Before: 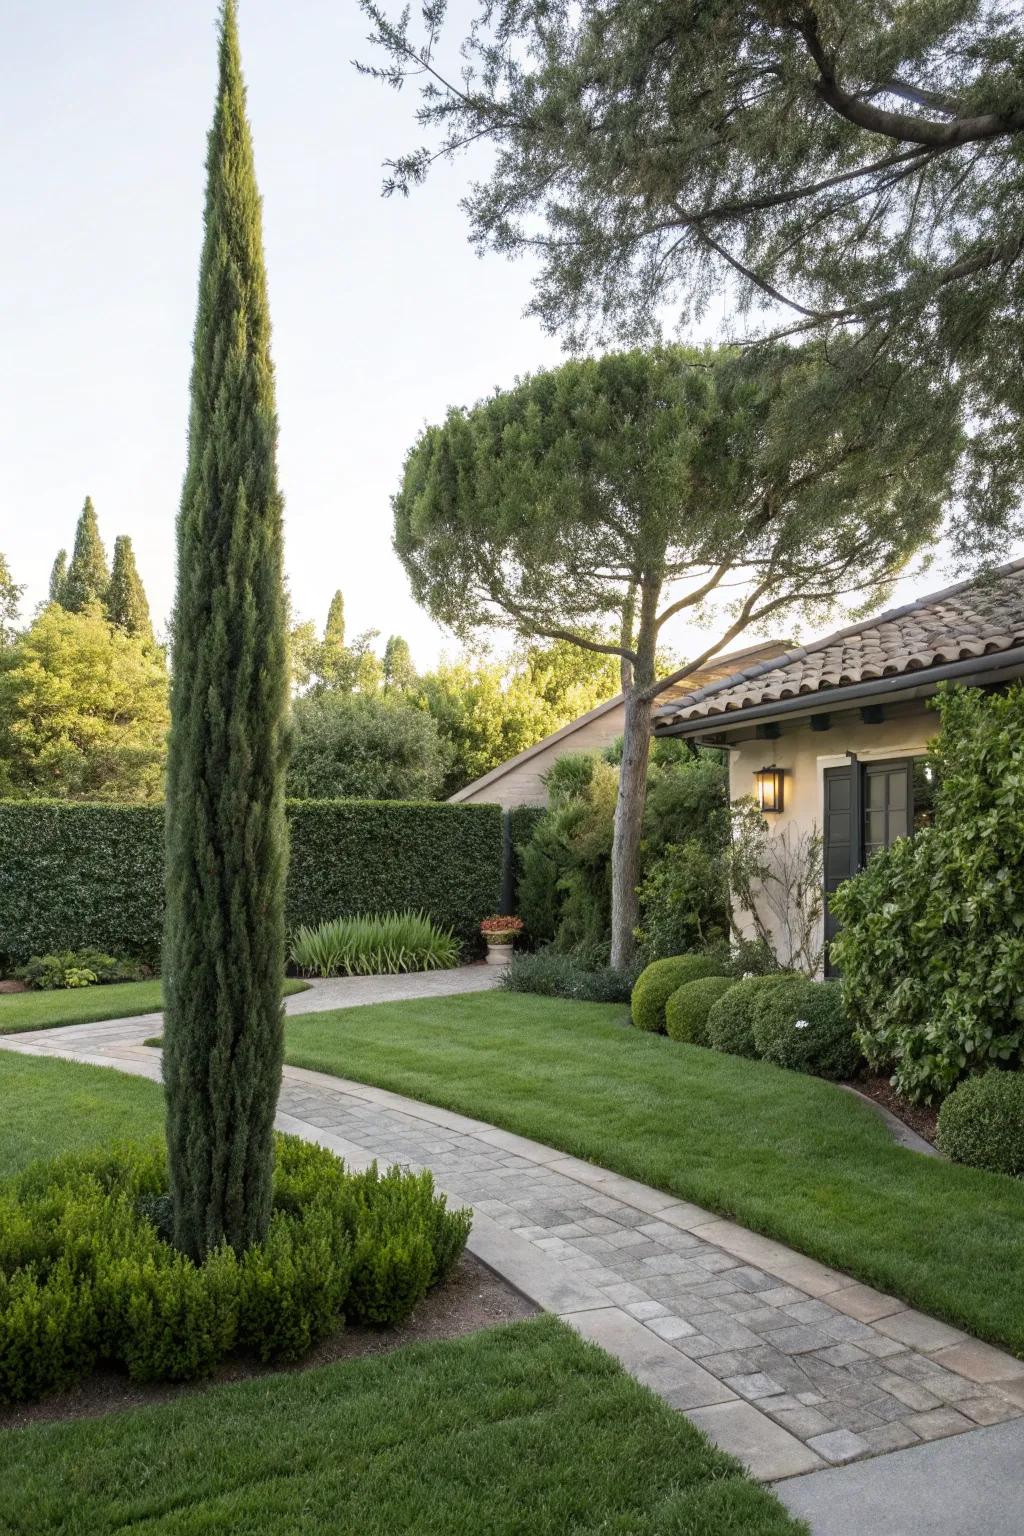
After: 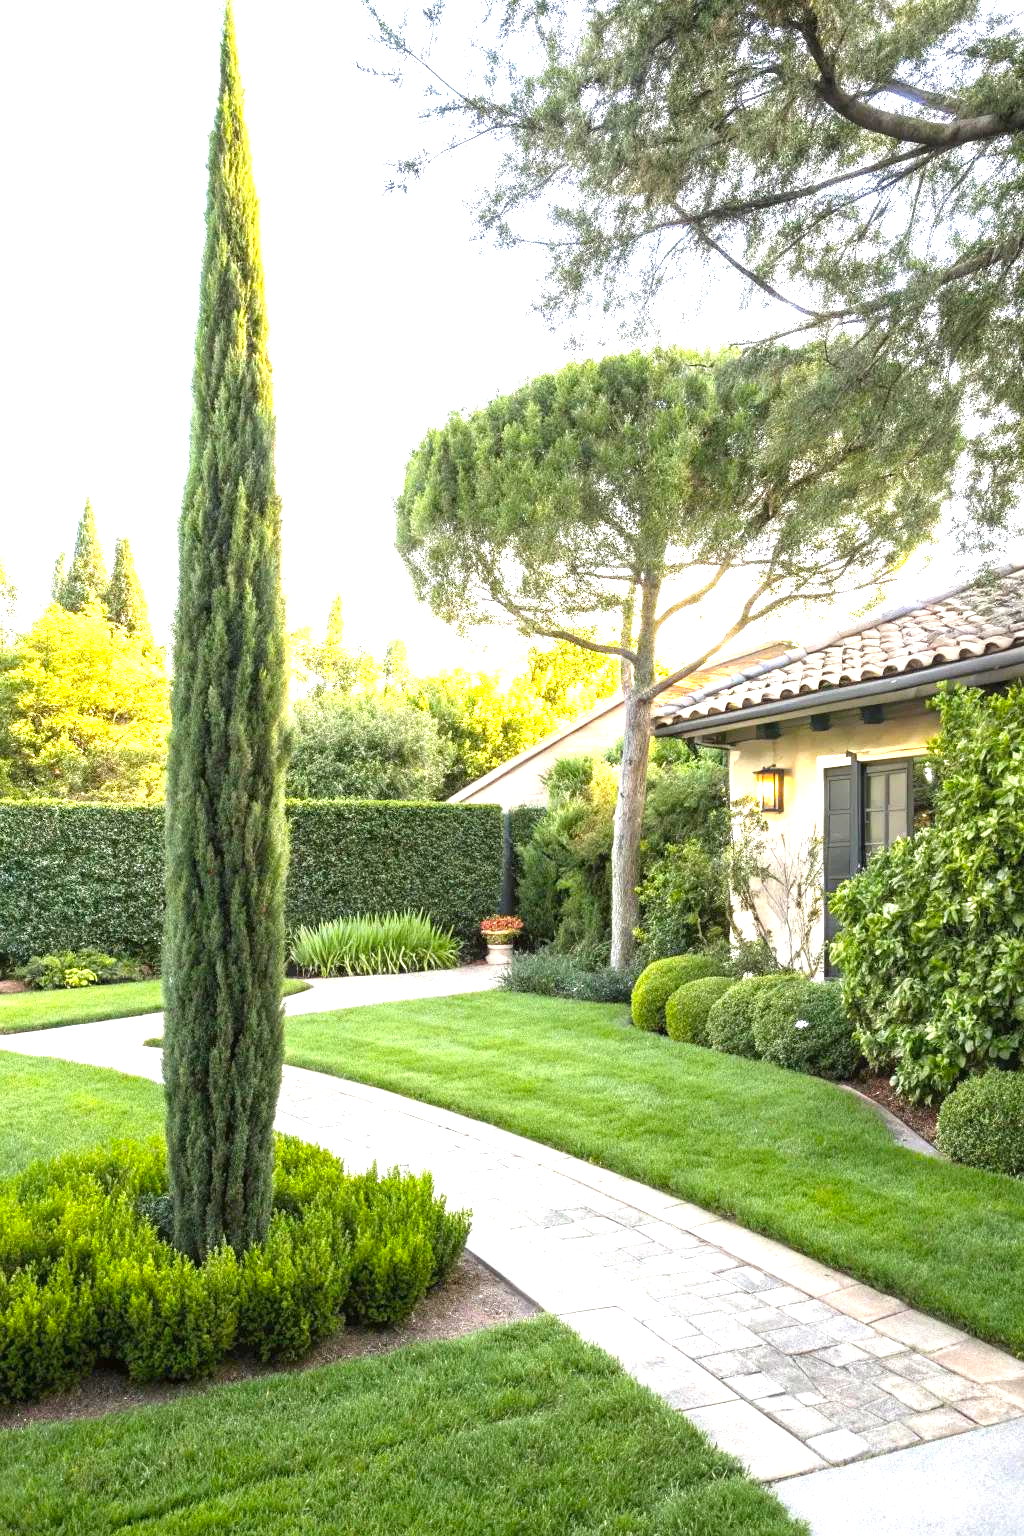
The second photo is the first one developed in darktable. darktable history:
exposure: black level correction 0, exposure 1.742 EV, compensate highlight preservation false
color balance rgb: perceptual saturation grading › global saturation 19.643%
